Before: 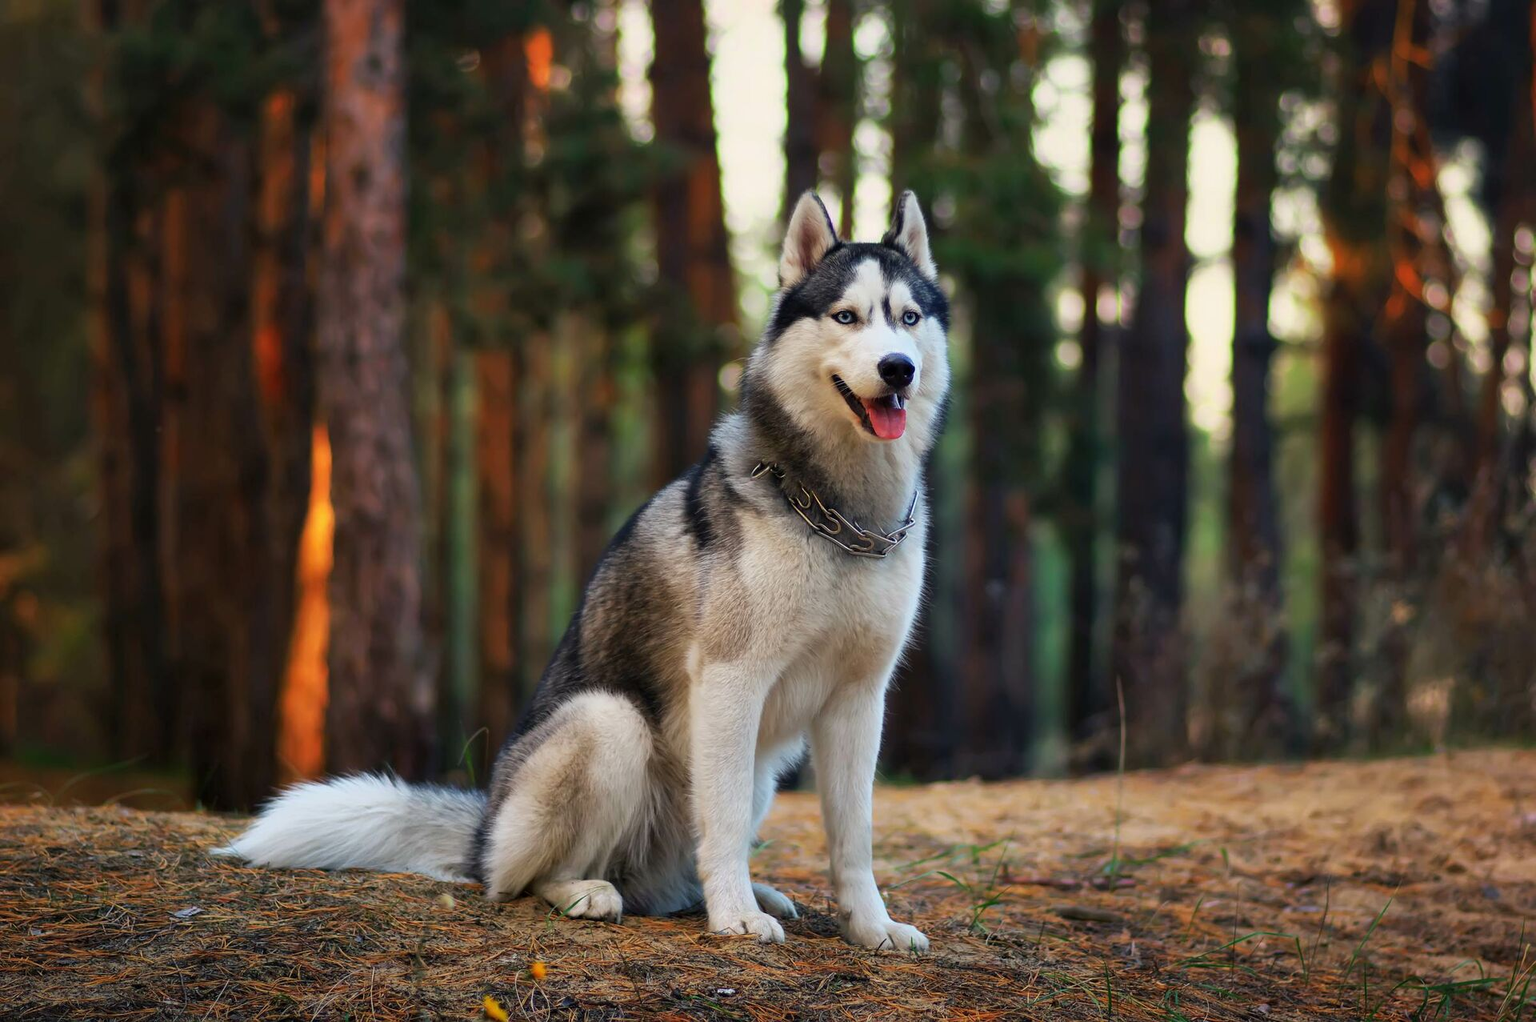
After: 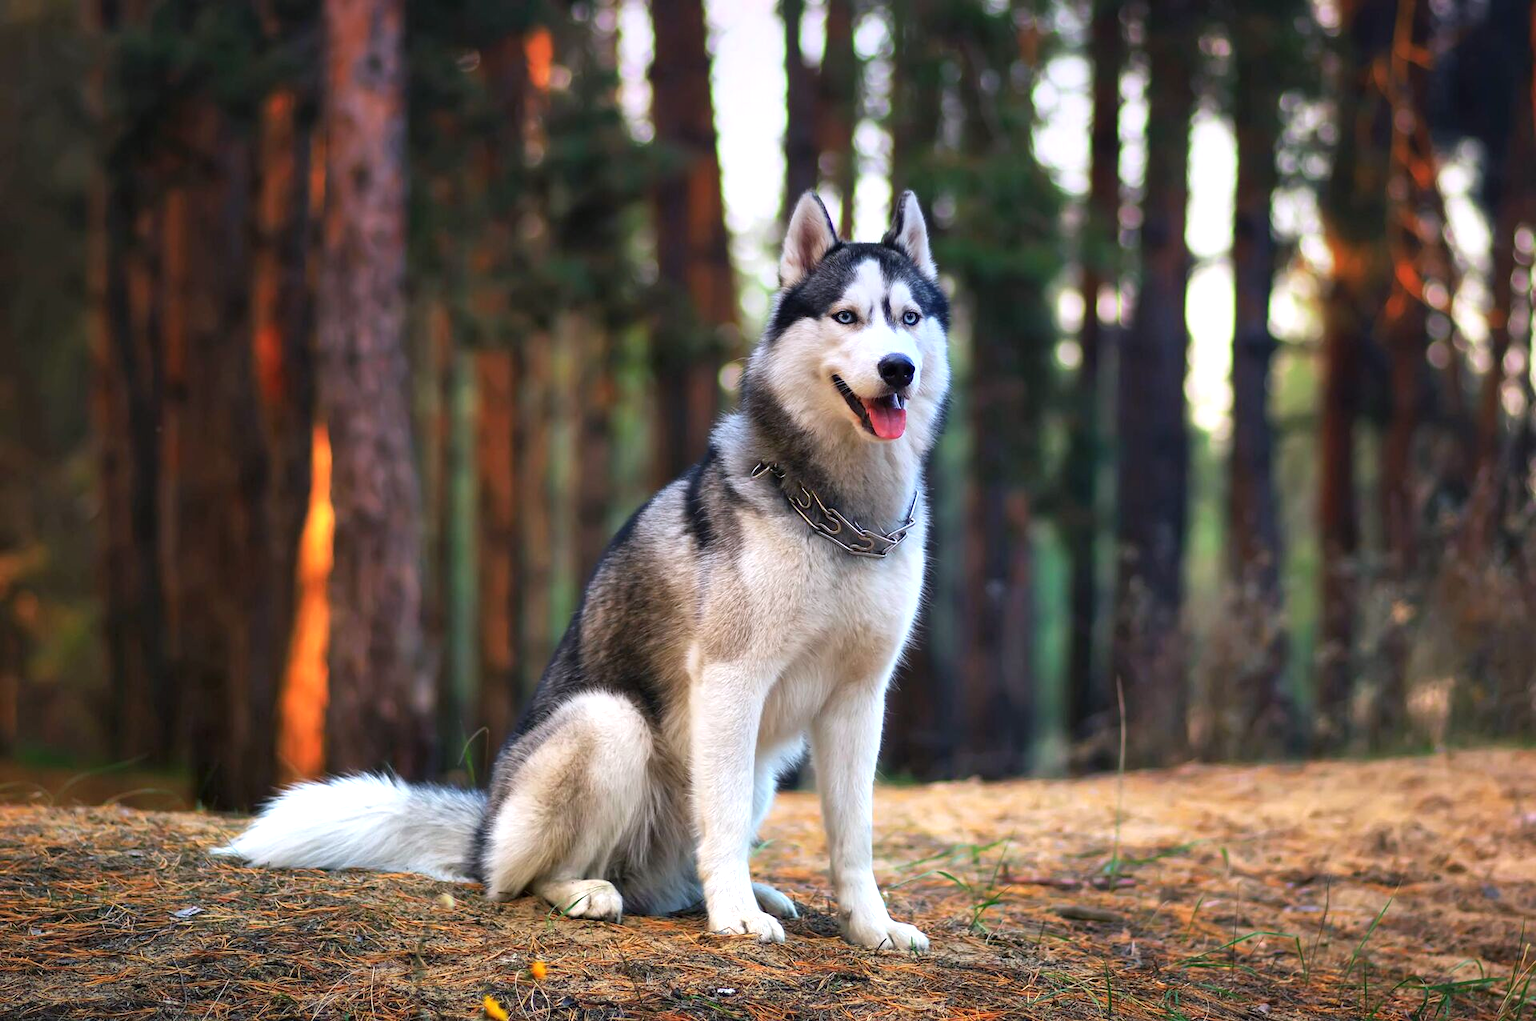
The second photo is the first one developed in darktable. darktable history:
exposure: black level correction 0, exposure 0.95 EV, compensate exposure bias true, compensate highlight preservation false
graduated density: hue 238.83°, saturation 50%
